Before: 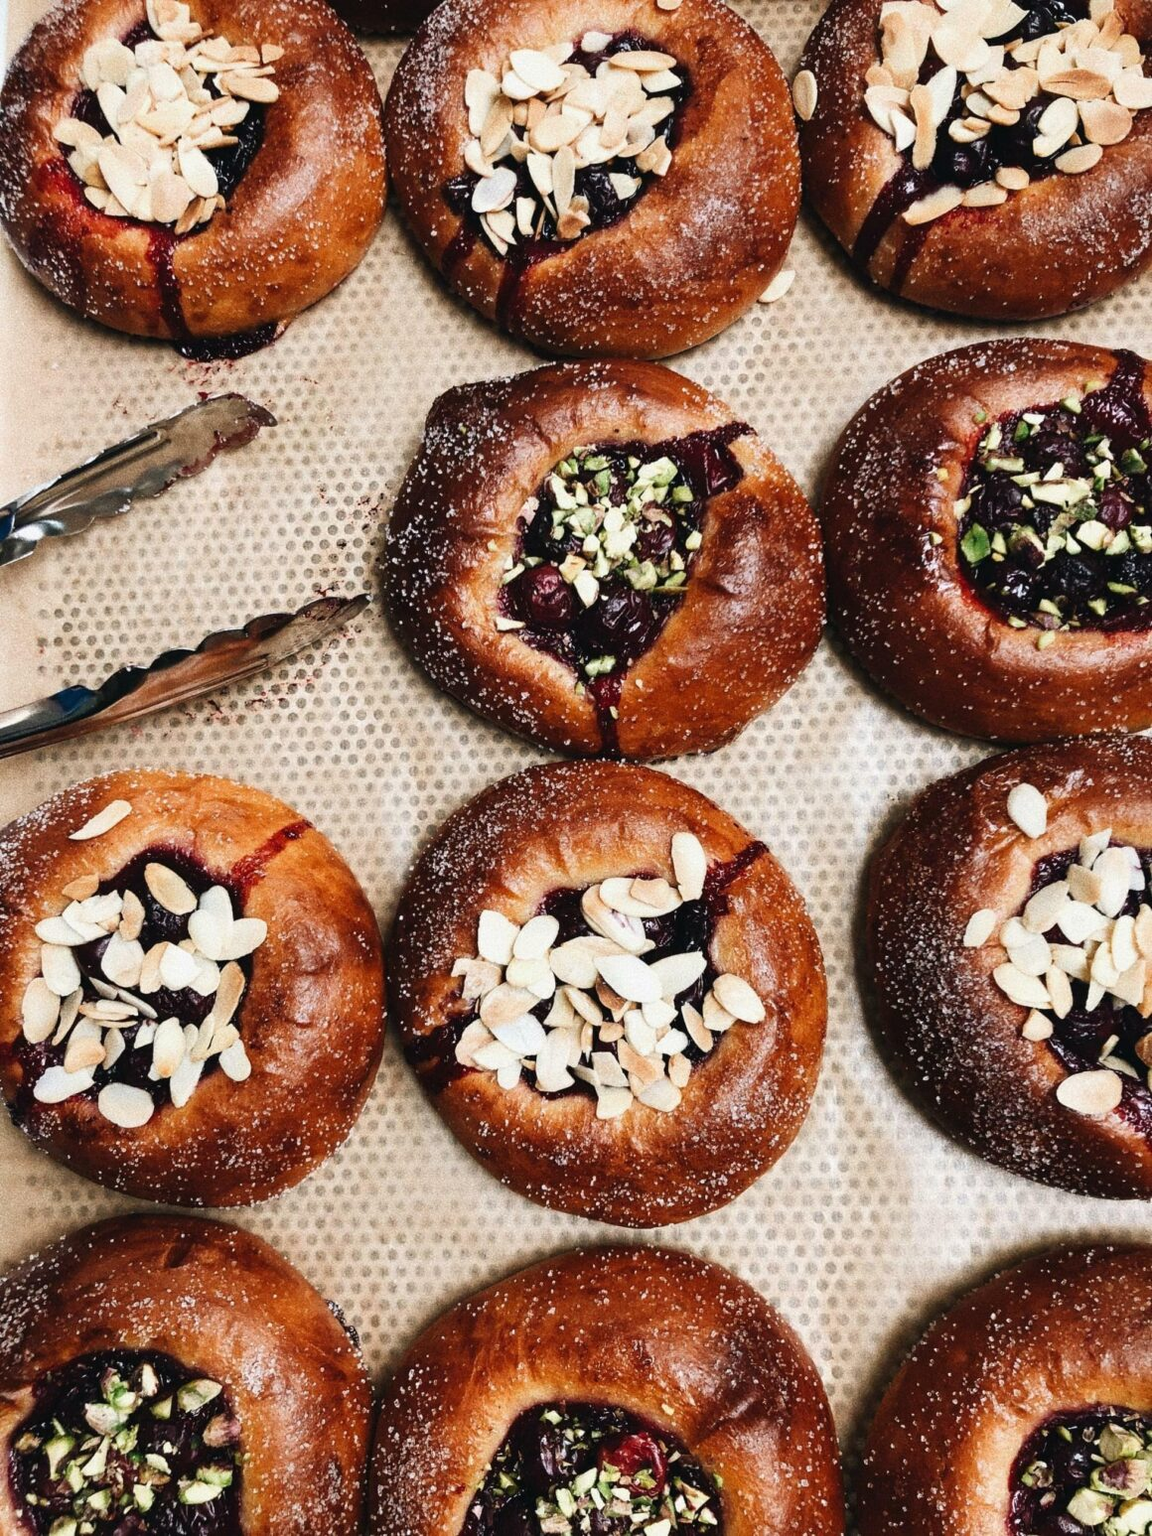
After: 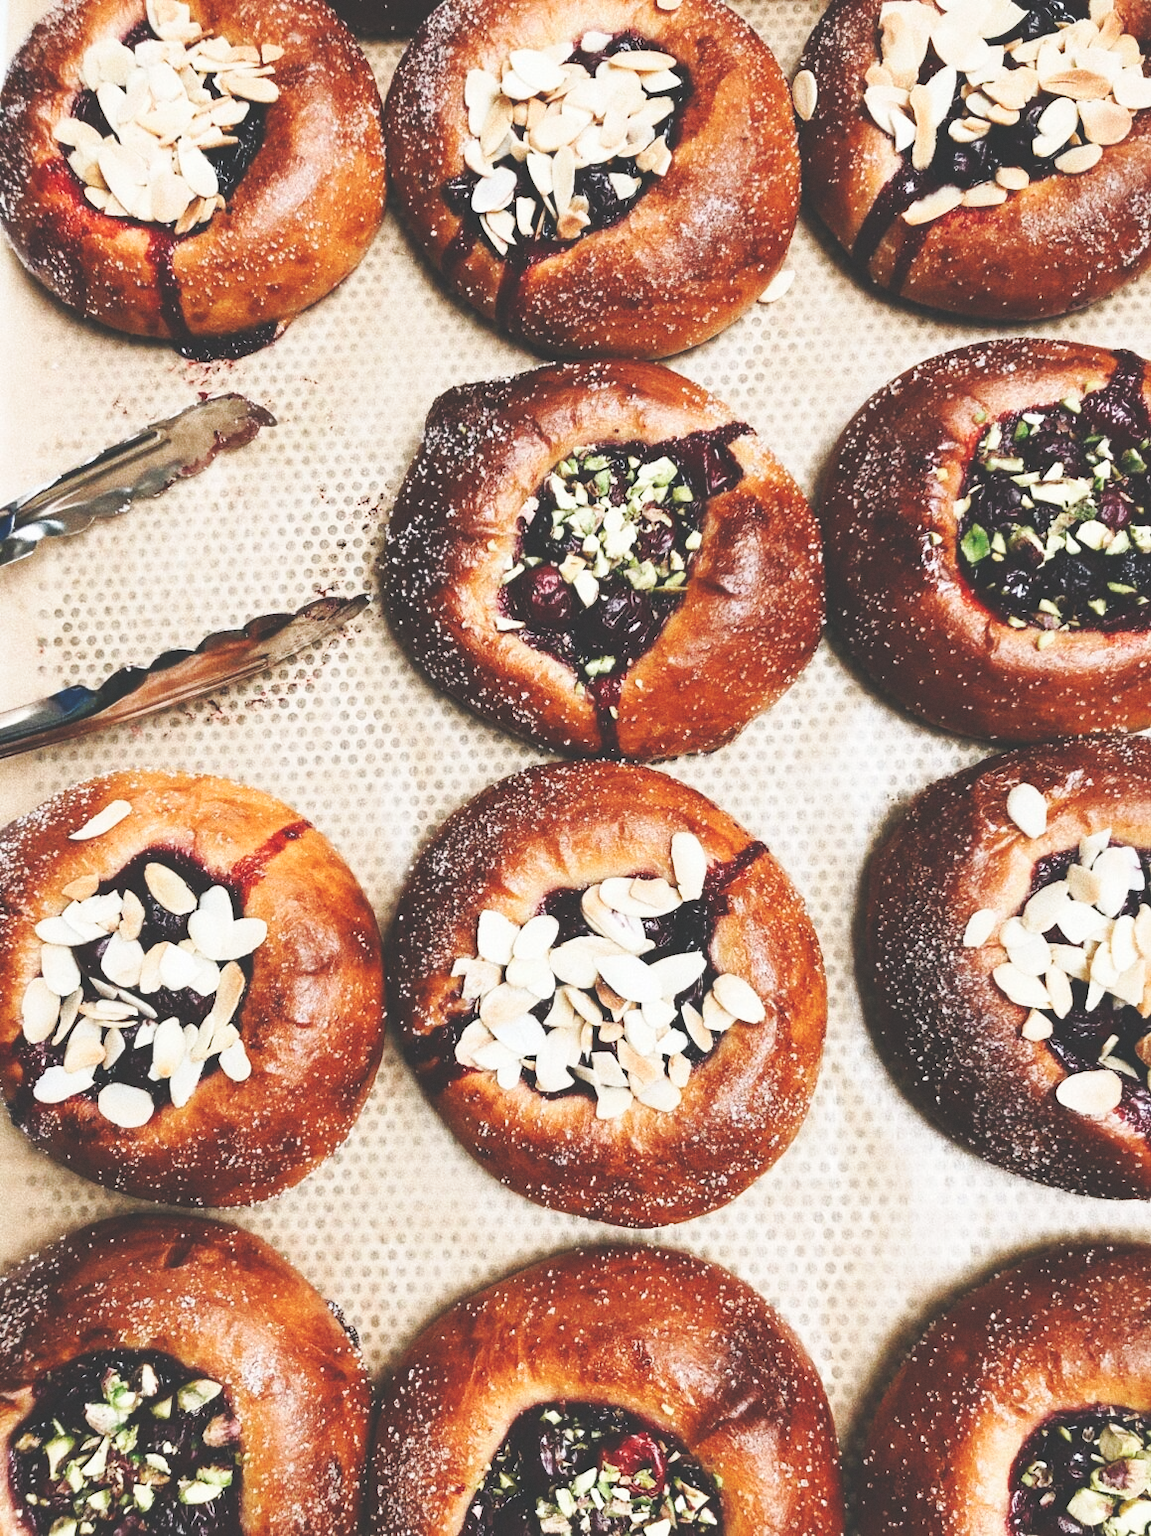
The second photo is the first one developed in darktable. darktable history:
exposure: black level correction -0.041, exposure 0.064 EV, compensate highlight preservation false
base curve: curves: ch0 [(0, 0) (0.036, 0.025) (0.121, 0.166) (0.206, 0.329) (0.605, 0.79) (1, 1)], preserve colors none
grain: coarseness 14.57 ISO, strength 8.8%
